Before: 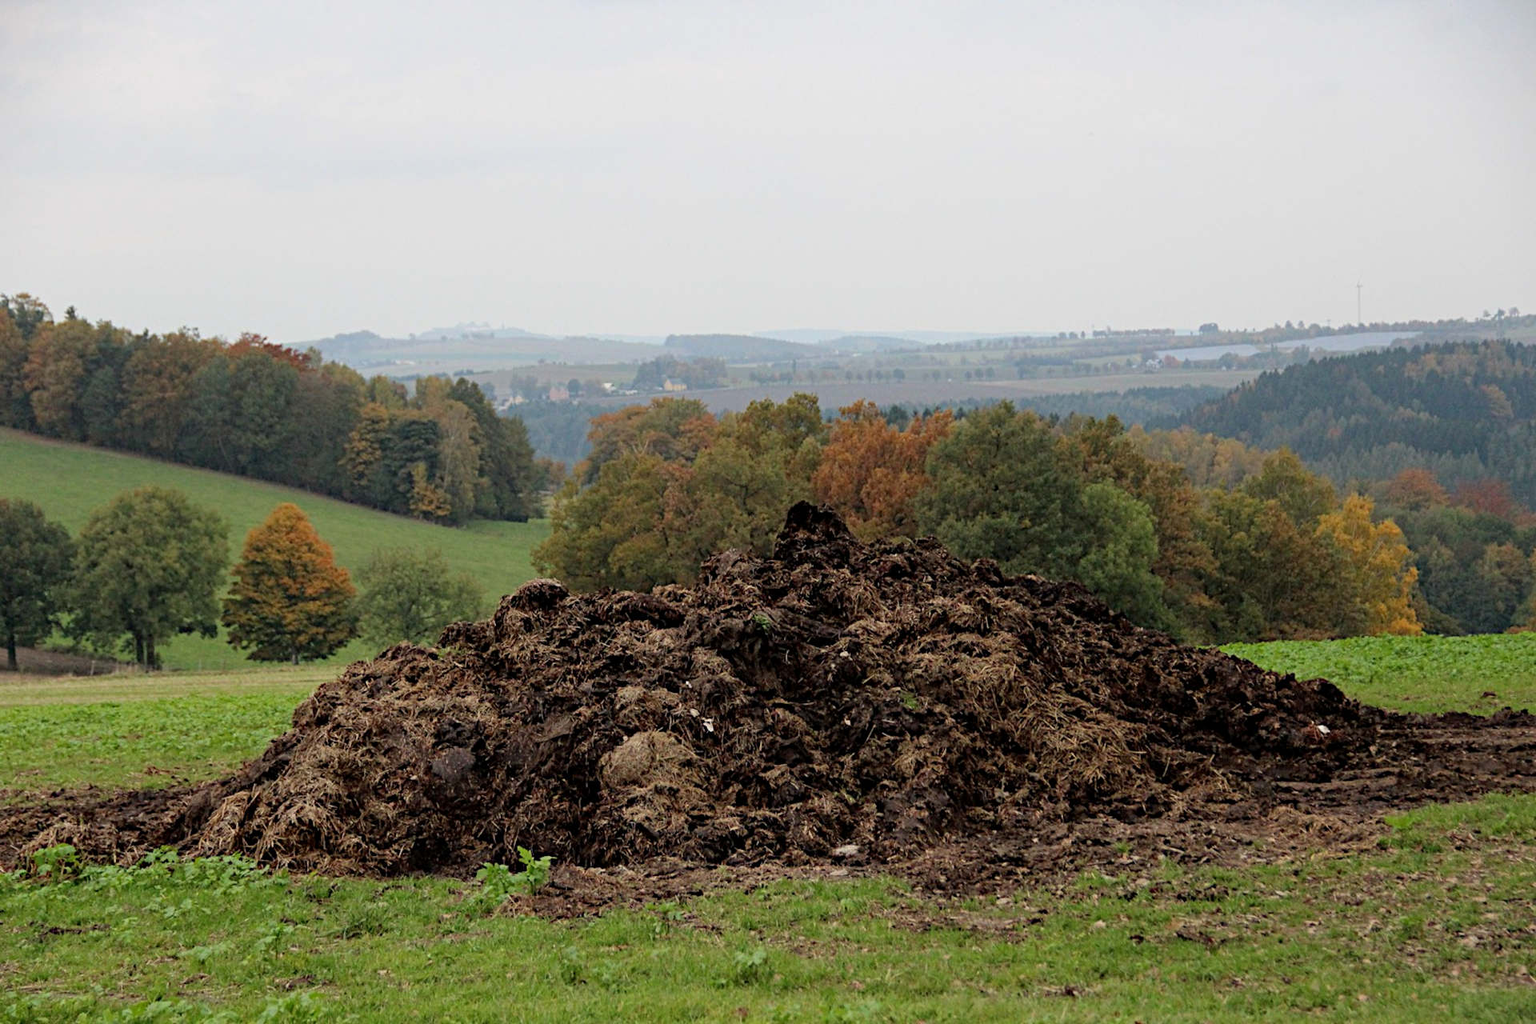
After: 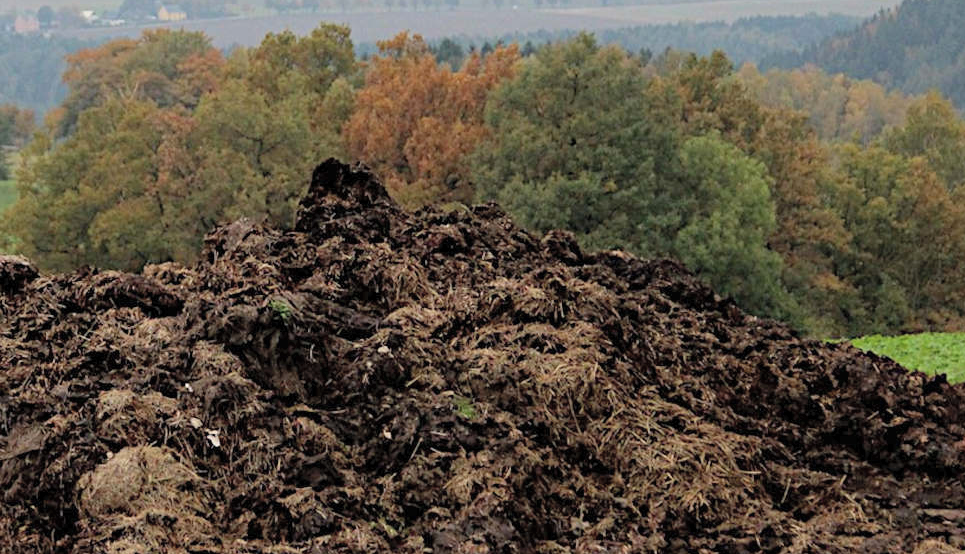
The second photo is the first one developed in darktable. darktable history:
contrast brightness saturation: brightness 0.15
crop: left 35.03%, top 36.625%, right 14.663%, bottom 20.057%
